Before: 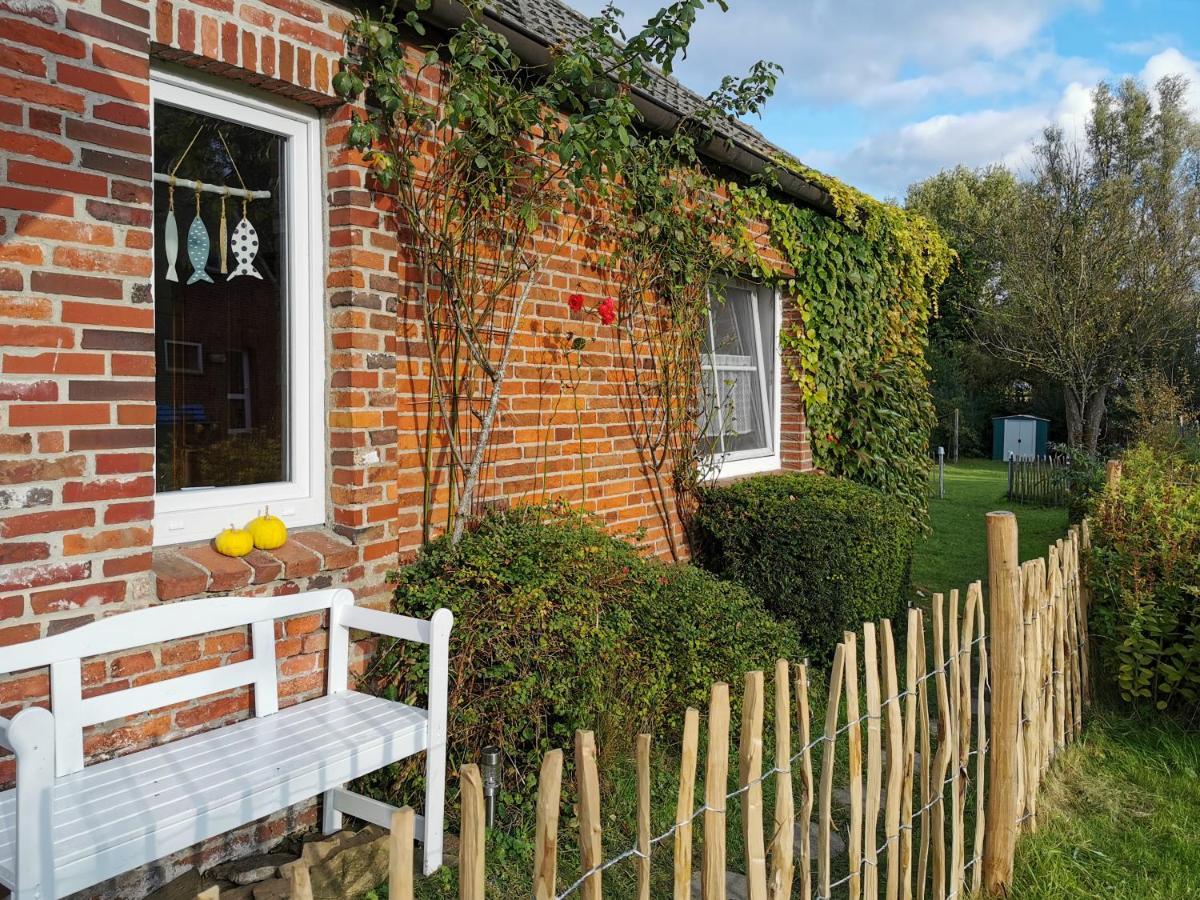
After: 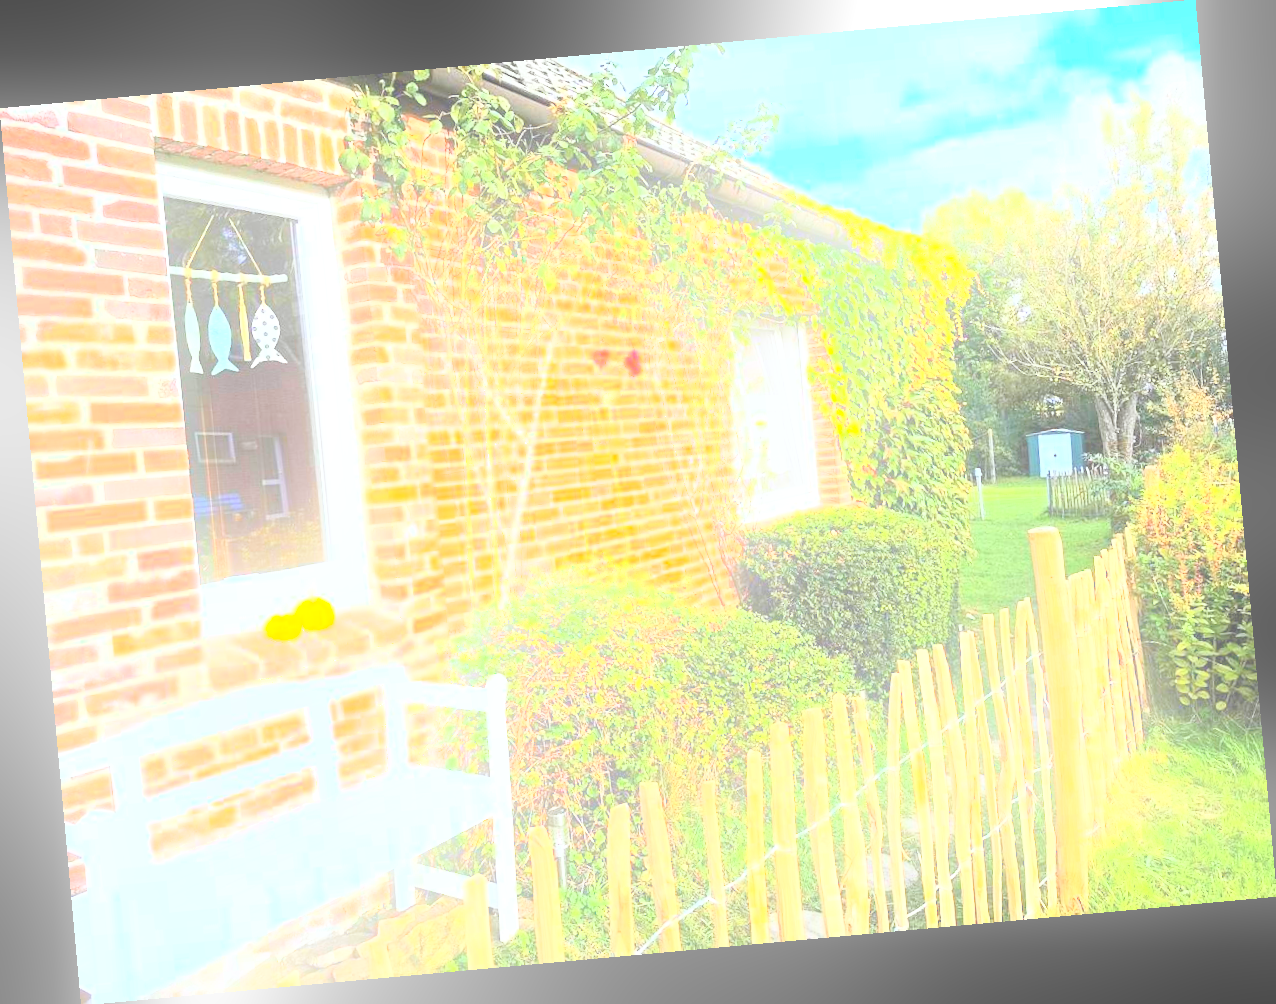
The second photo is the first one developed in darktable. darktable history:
bloom: on, module defaults
white balance: red 0.982, blue 1.018
exposure: black level correction 0, exposure 1.9 EV, compensate highlight preservation false
rotate and perspective: rotation -5.2°, automatic cropping off
contrast brightness saturation: contrast 0.39, brightness 0.53
tone equalizer: on, module defaults
